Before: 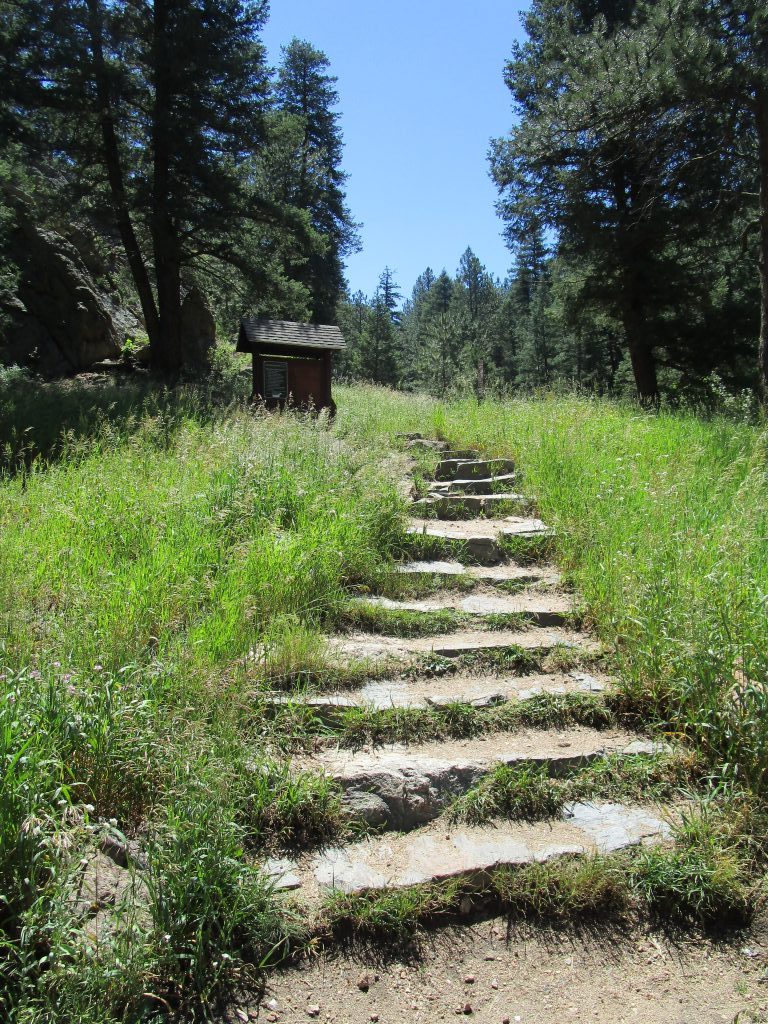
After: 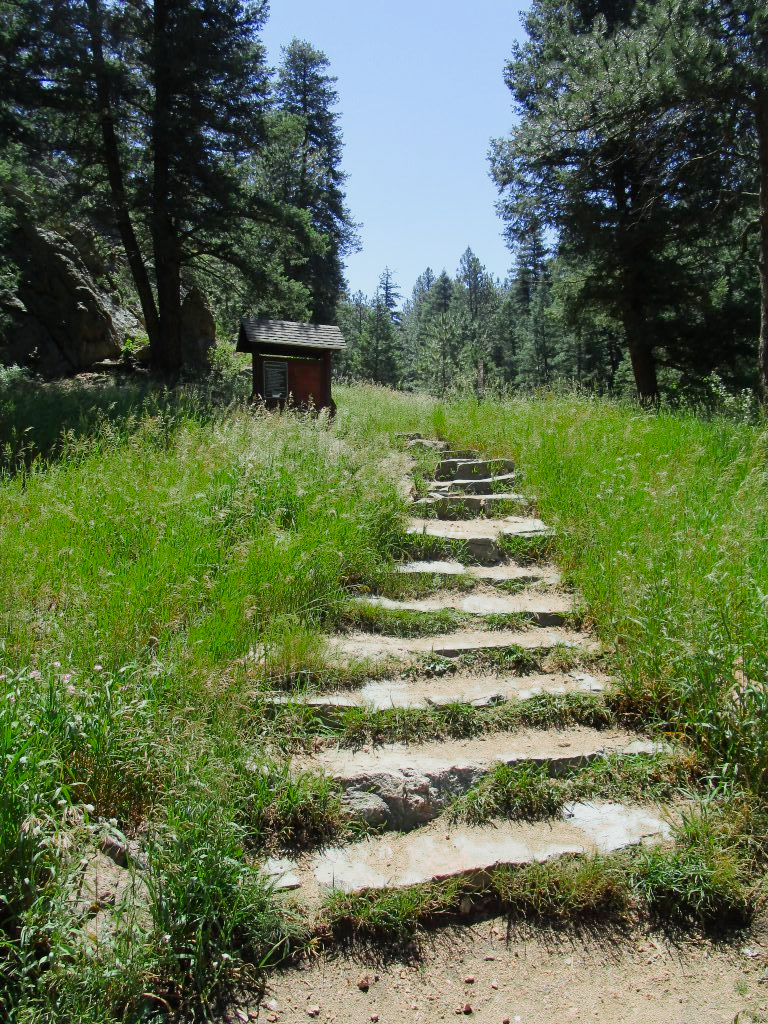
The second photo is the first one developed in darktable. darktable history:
color zones: curves: ch0 [(0, 0.48) (0.209, 0.398) (0.305, 0.332) (0.429, 0.493) (0.571, 0.5) (0.714, 0.5) (0.857, 0.5) (1, 0.48)]; ch1 [(0, 0.633) (0.143, 0.586) (0.286, 0.489) (0.429, 0.448) (0.571, 0.31) (0.714, 0.335) (0.857, 0.492) (1, 0.633)]; ch2 [(0, 0.448) (0.143, 0.498) (0.286, 0.5) (0.429, 0.5) (0.571, 0.5) (0.714, 0.5) (0.857, 0.5) (1, 0.448)]
filmic rgb: black relative exposure -16 EV, threshold -0.33 EV, transition 3.19 EV, structure ↔ texture 100%, target black luminance 0%, hardness 7.57, latitude 72.96%, contrast 0.908, highlights saturation mix 10%, shadows ↔ highlights balance -0.38%, add noise in highlights 0, preserve chrominance no, color science v4 (2020), iterations of high-quality reconstruction 10, enable highlight reconstruction true
contrast brightness saturation: contrast 0.2, brightness 0.15, saturation 0.14
